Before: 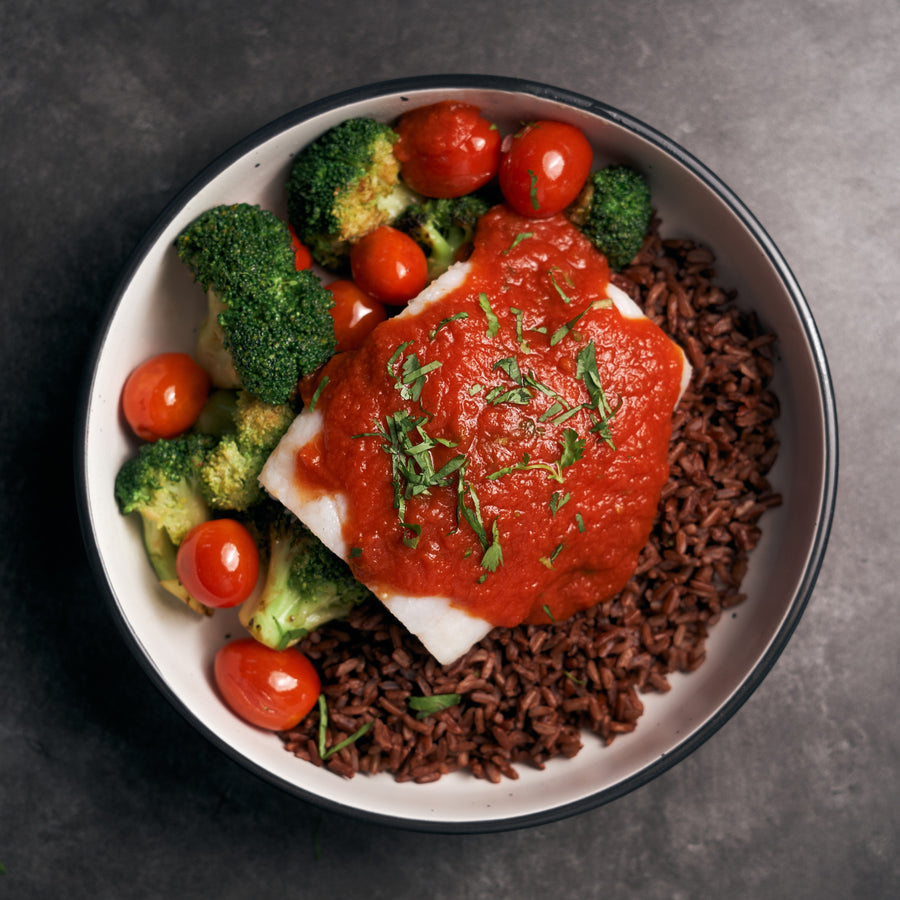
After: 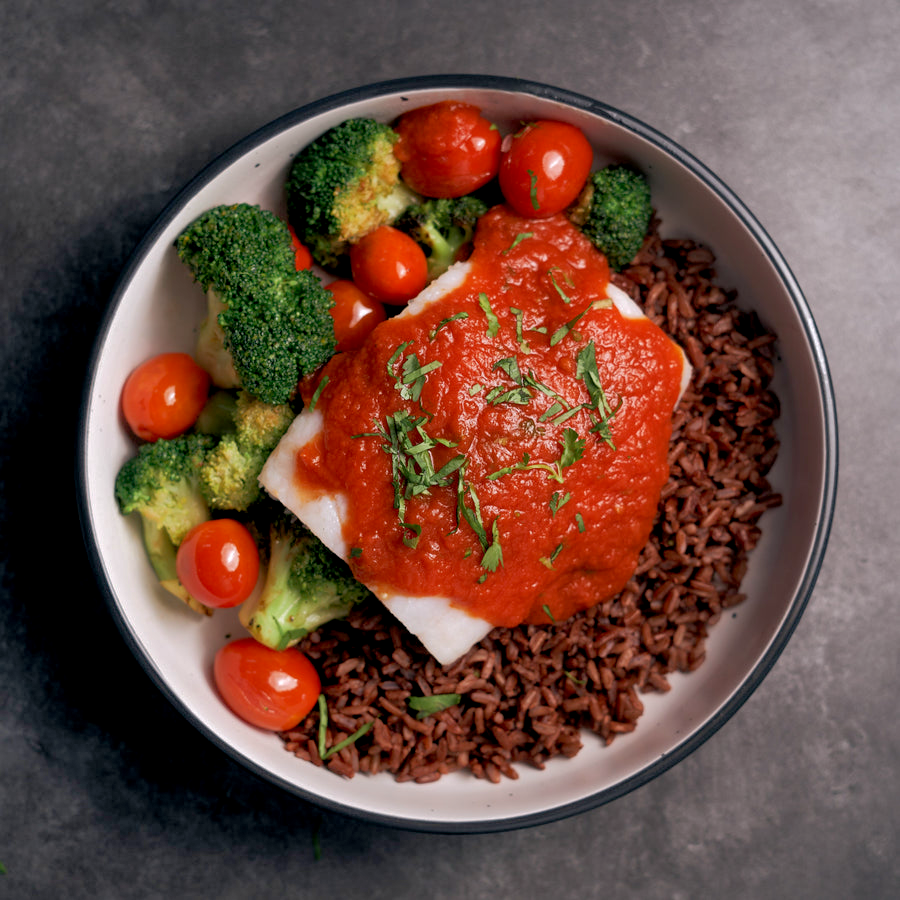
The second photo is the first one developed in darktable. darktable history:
shadows and highlights: on, module defaults
exposure: black level correction 0.005, exposure 0.014 EV, compensate highlight preservation false
white balance: red 1.009, blue 1.027
